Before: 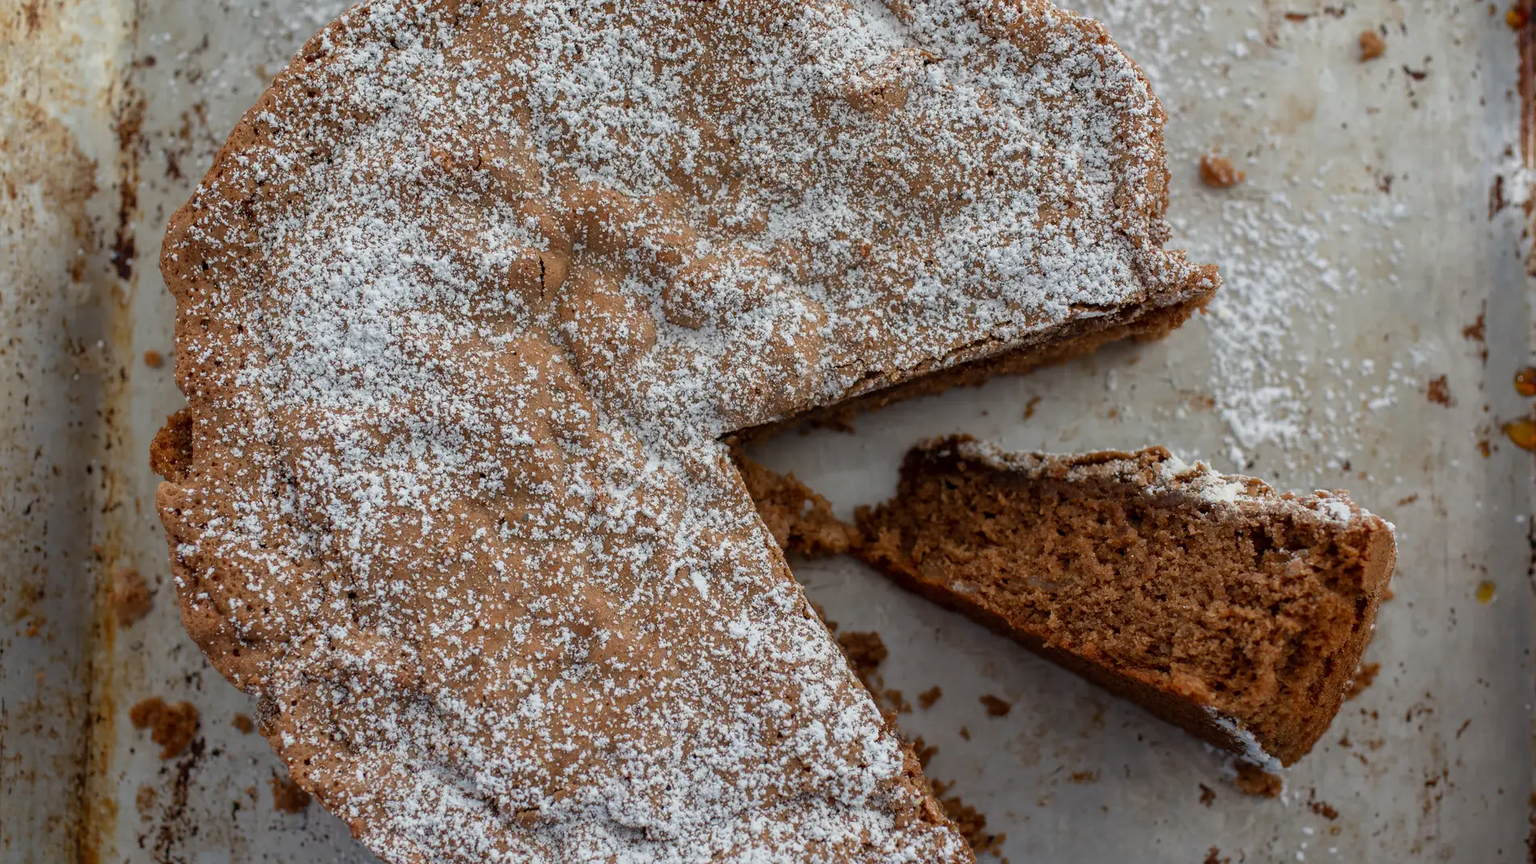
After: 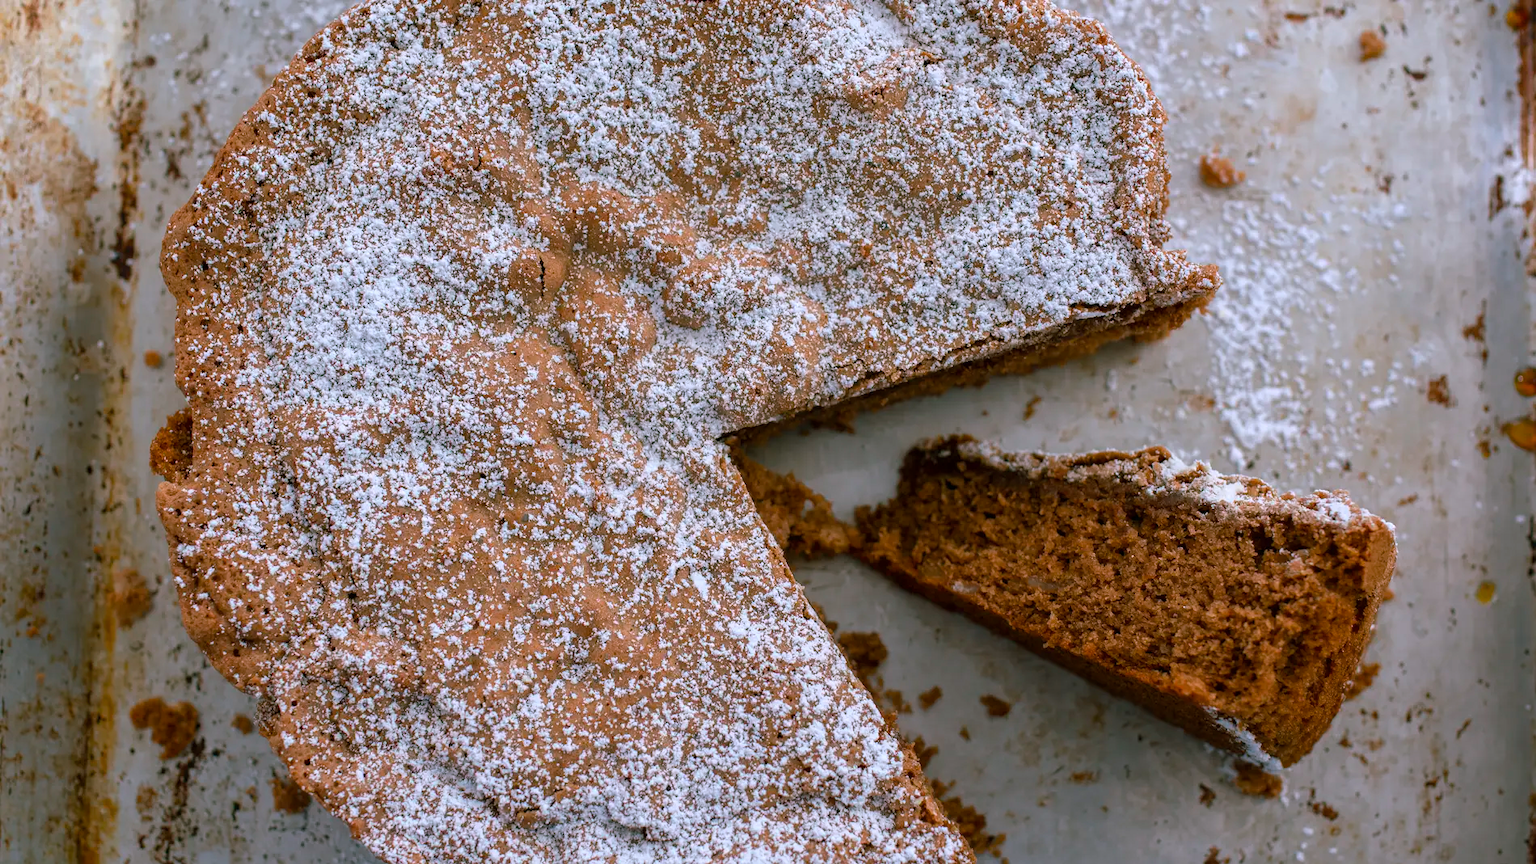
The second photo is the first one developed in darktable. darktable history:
color balance rgb: shadows lift › chroma 11.71%, shadows lift › hue 133.46°, highlights gain › chroma 4%, highlights gain › hue 200.2°, perceptual saturation grading › global saturation 18.05%
white balance: red 1.188, blue 1.11
